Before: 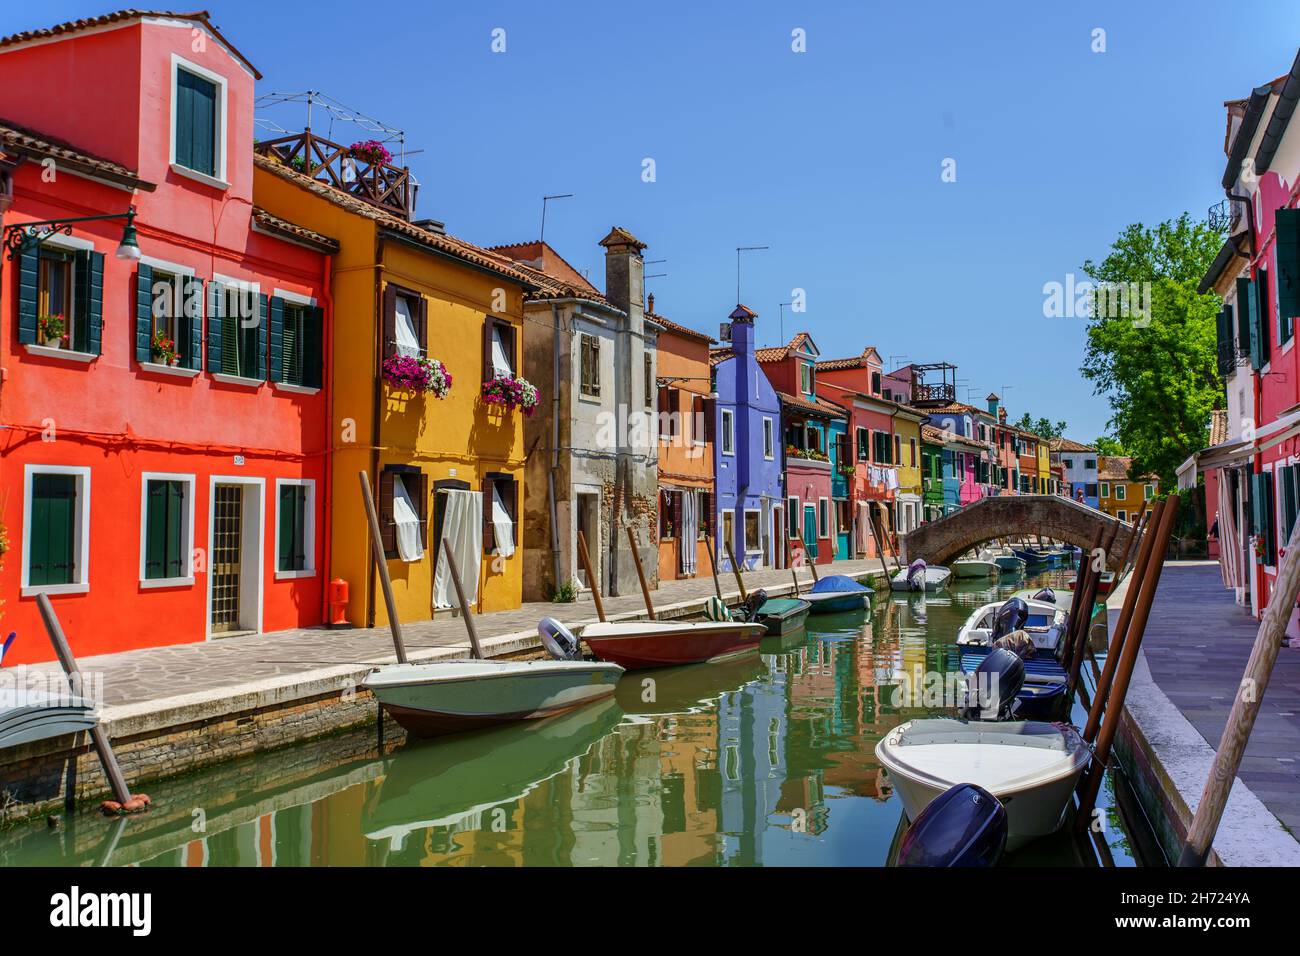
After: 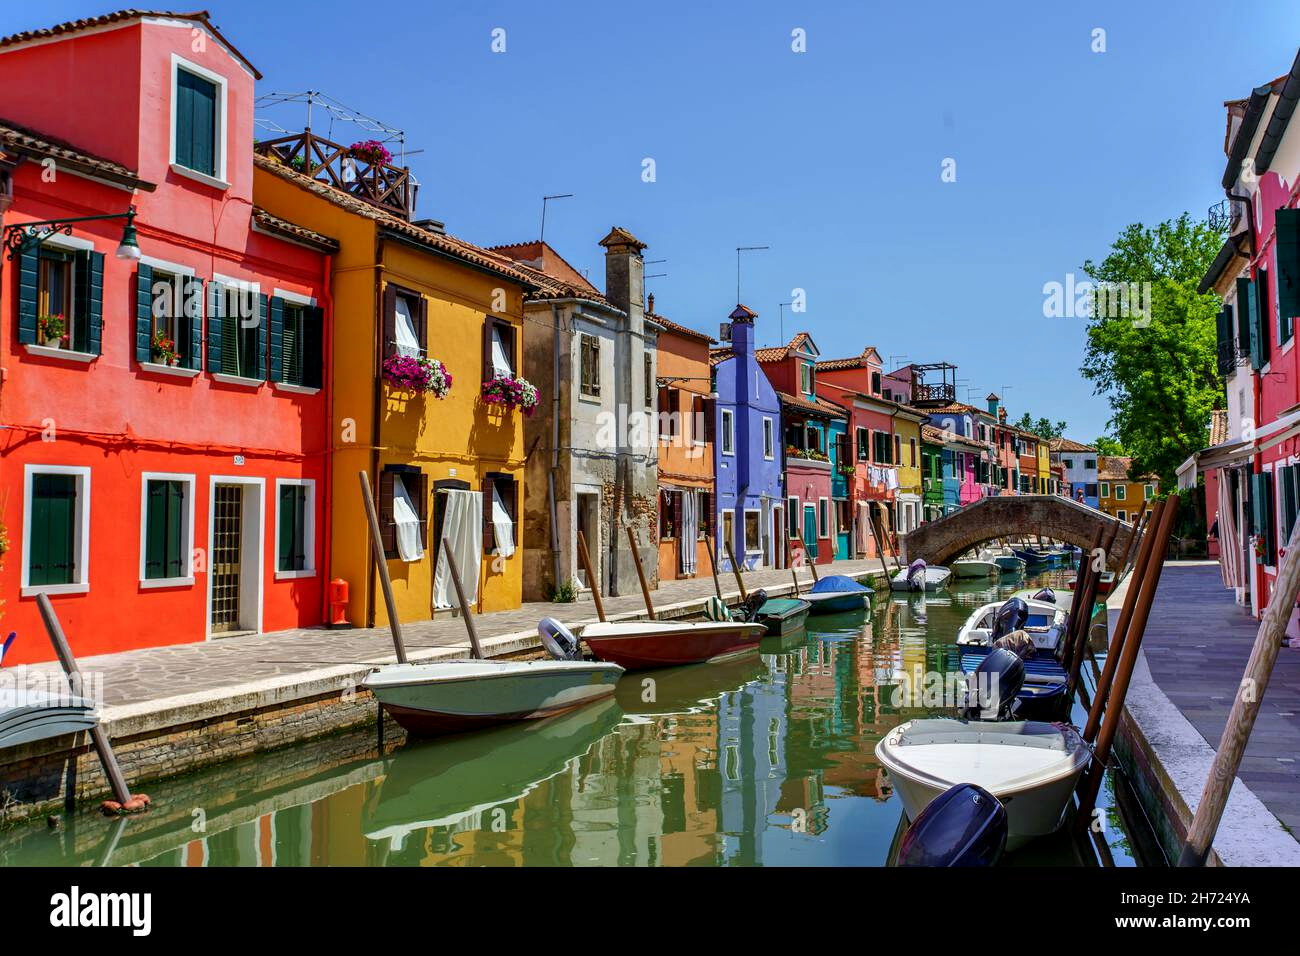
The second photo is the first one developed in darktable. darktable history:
contrast equalizer: octaves 7, y [[0.524 ×6], [0.512 ×6], [0.379 ×6], [0 ×6], [0 ×6]]
